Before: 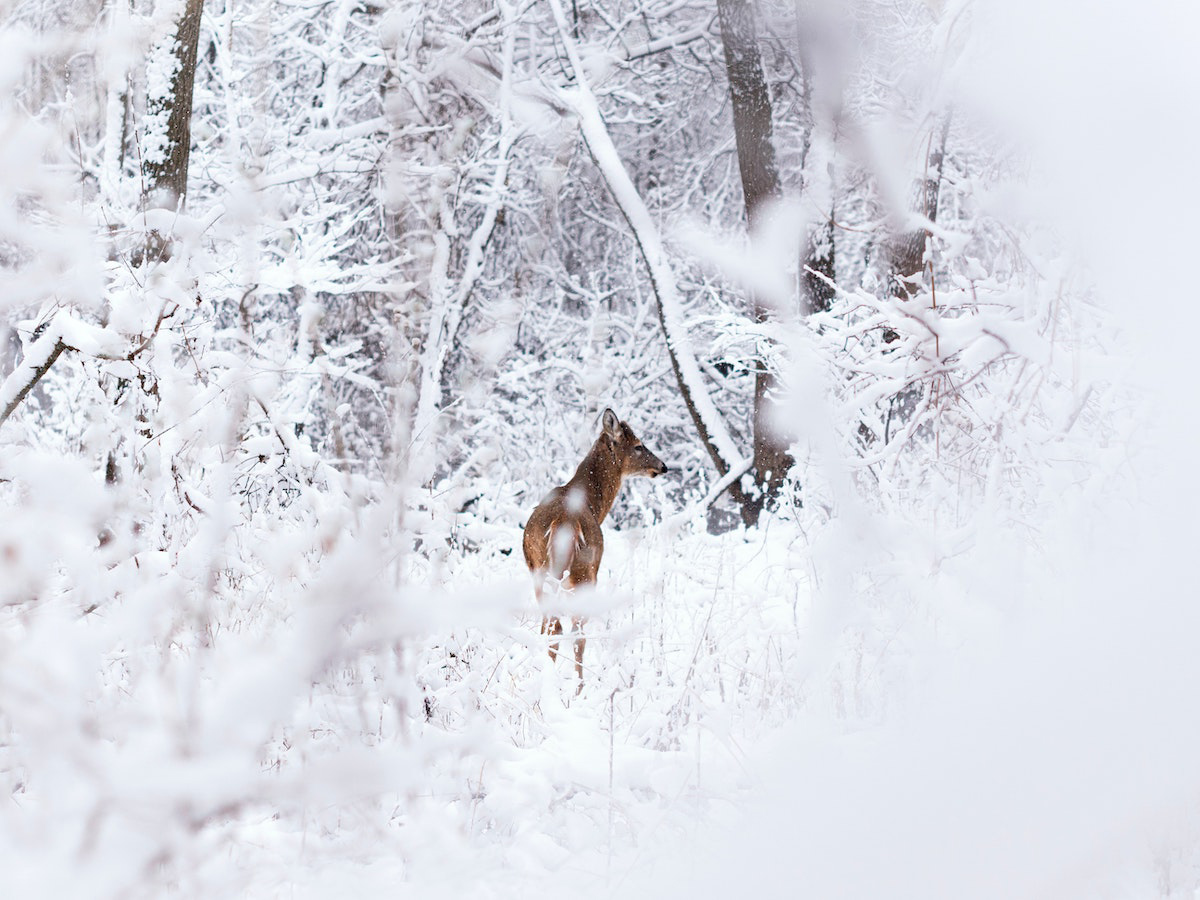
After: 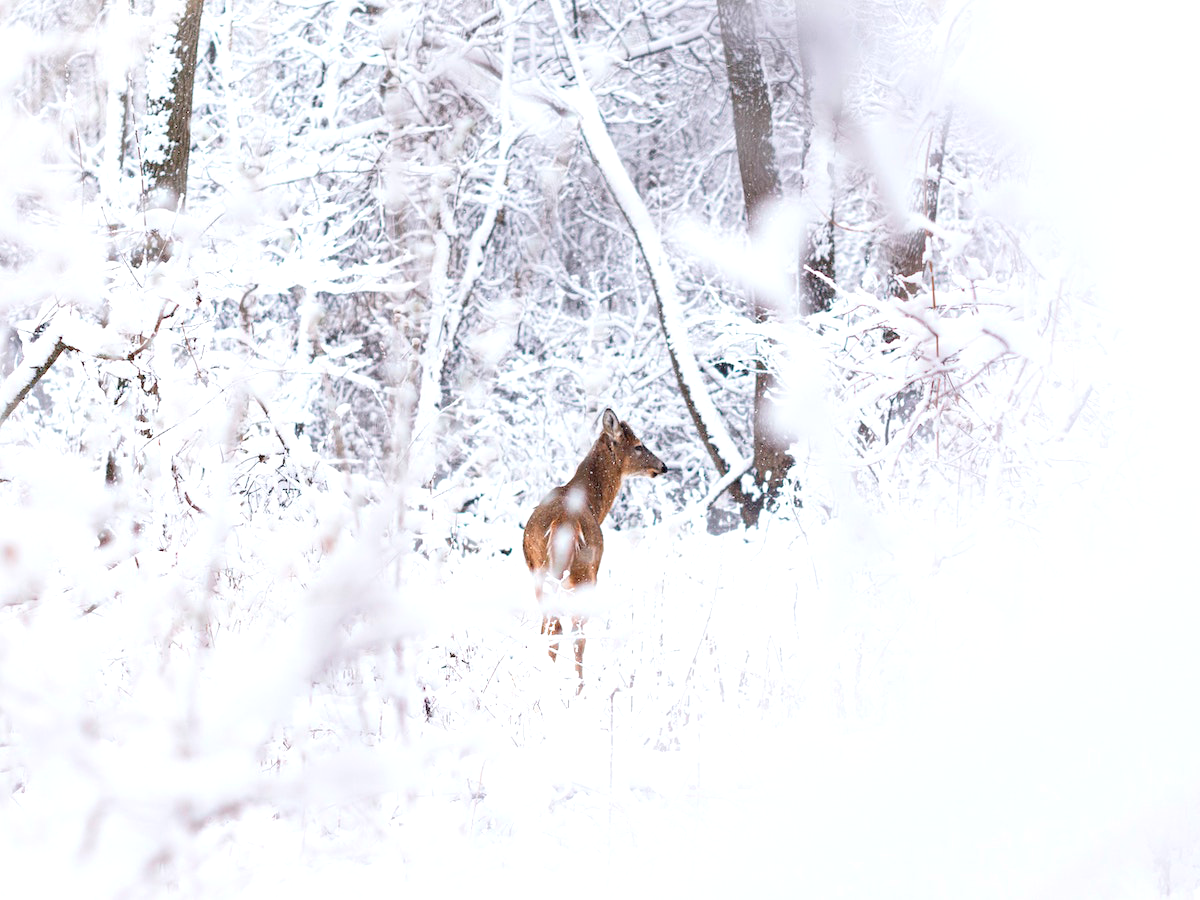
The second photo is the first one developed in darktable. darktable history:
exposure: black level correction 0, exposure 0.7 EV, compensate exposure bias true, compensate highlight preservation false
local contrast: mode bilateral grid, contrast 15, coarseness 36, detail 105%, midtone range 0.2
color contrast: green-magenta contrast 1.1, blue-yellow contrast 1.1, unbound 0
color balance rgb: perceptual saturation grading › global saturation -0.31%, global vibrance -8%, contrast -13%, saturation formula JzAzBz (2021)
